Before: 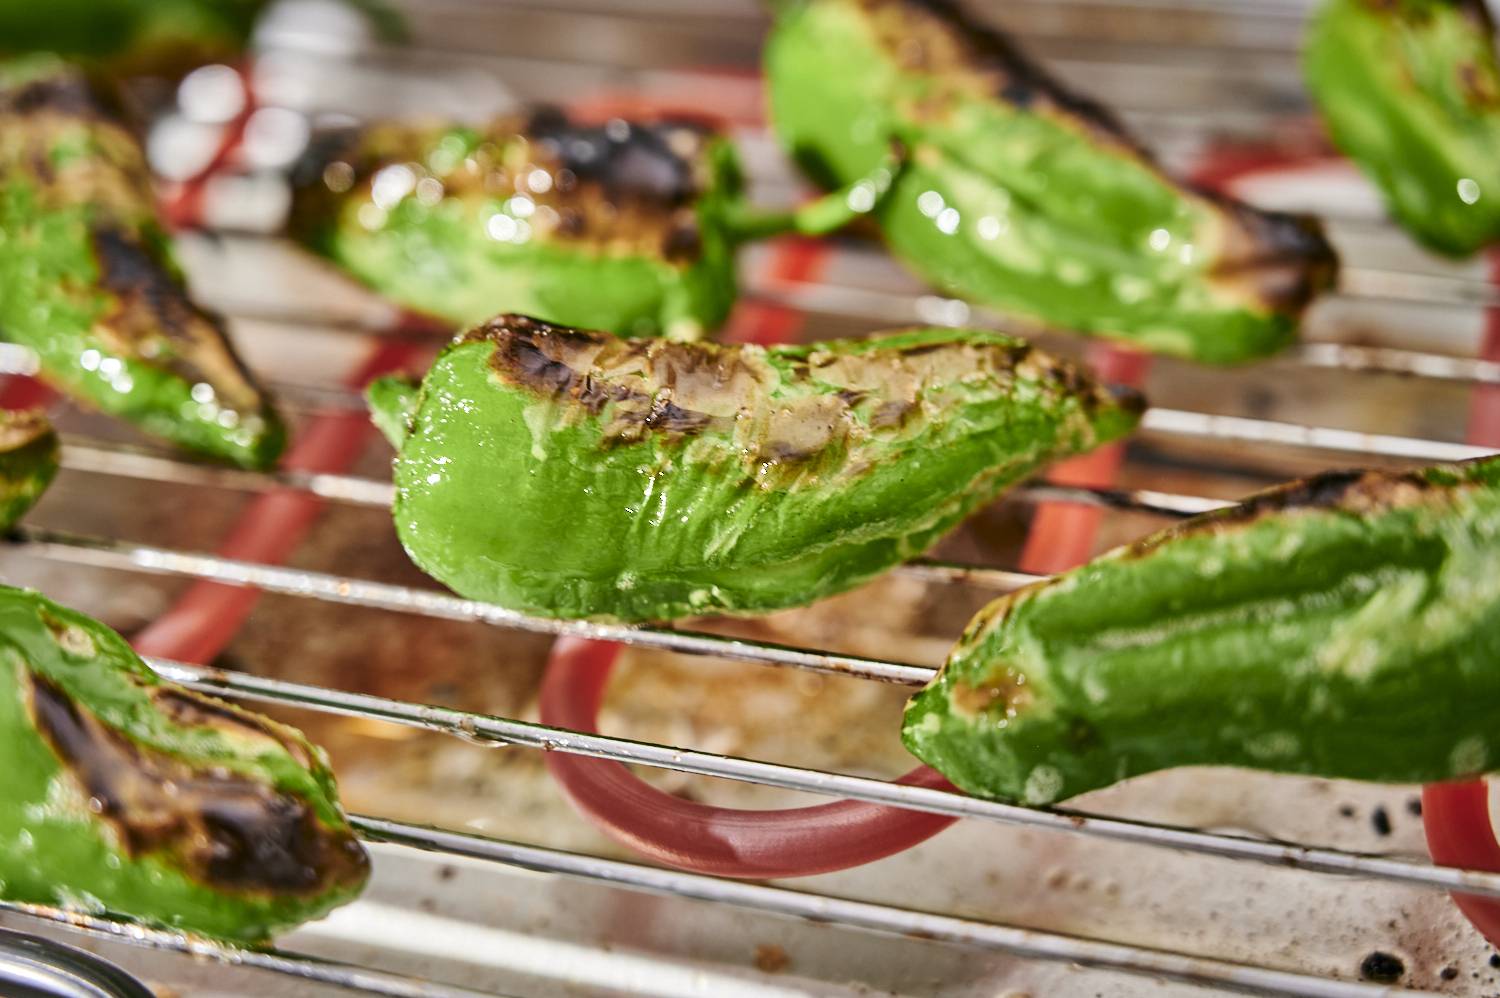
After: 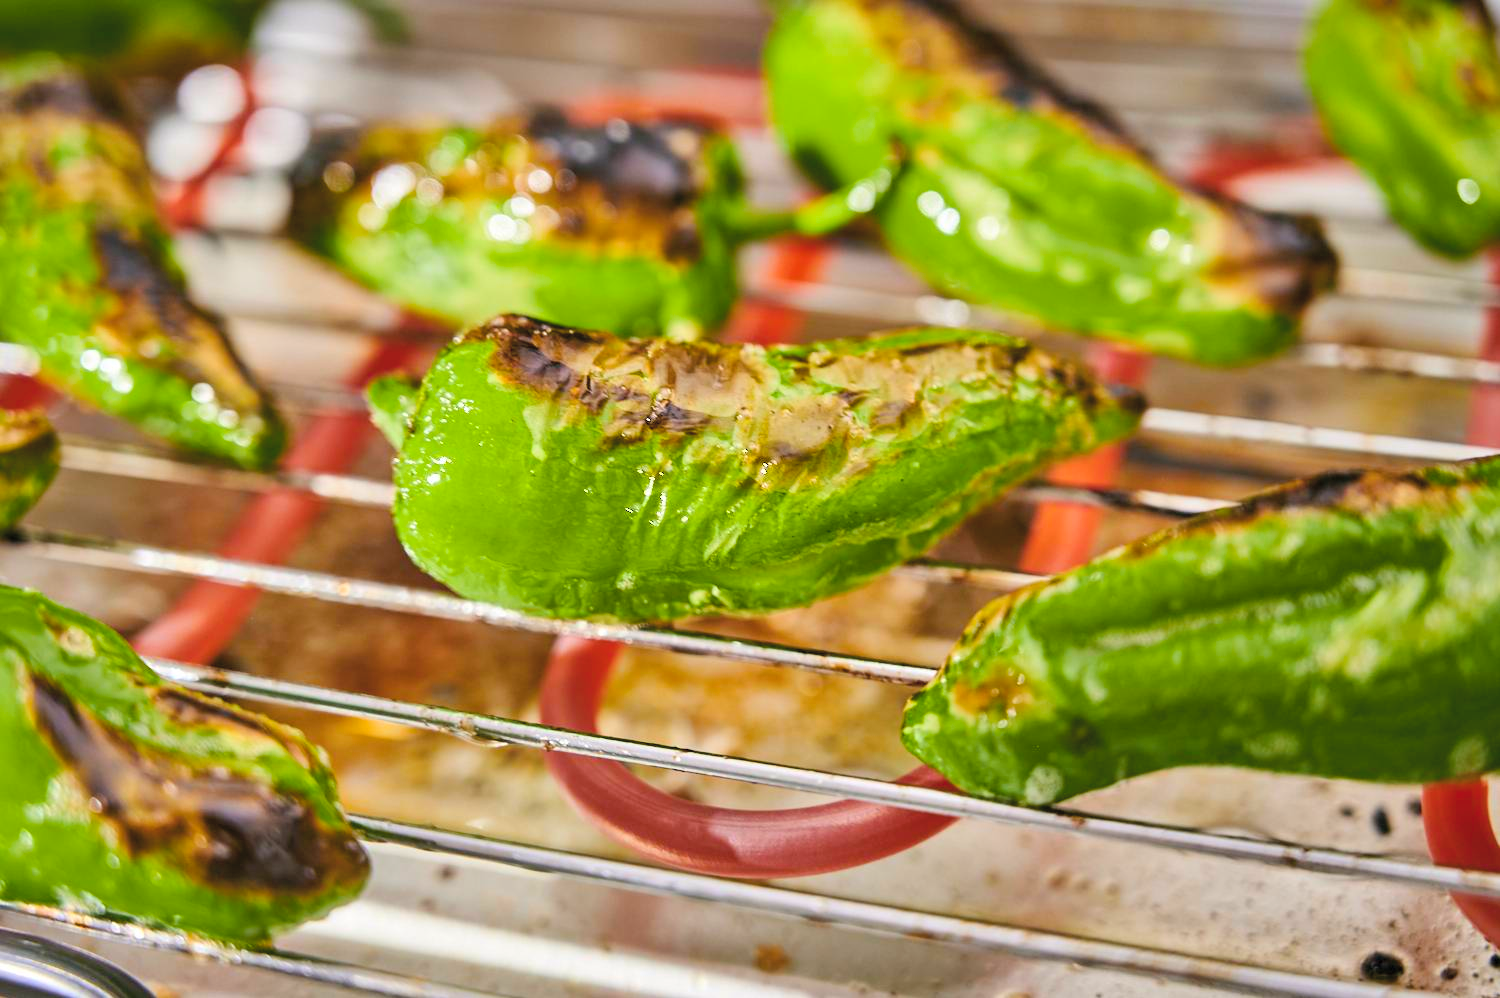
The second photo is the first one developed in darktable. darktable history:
color balance rgb: perceptual saturation grading › global saturation 30%, global vibrance 20%
contrast brightness saturation: brightness 0.13
